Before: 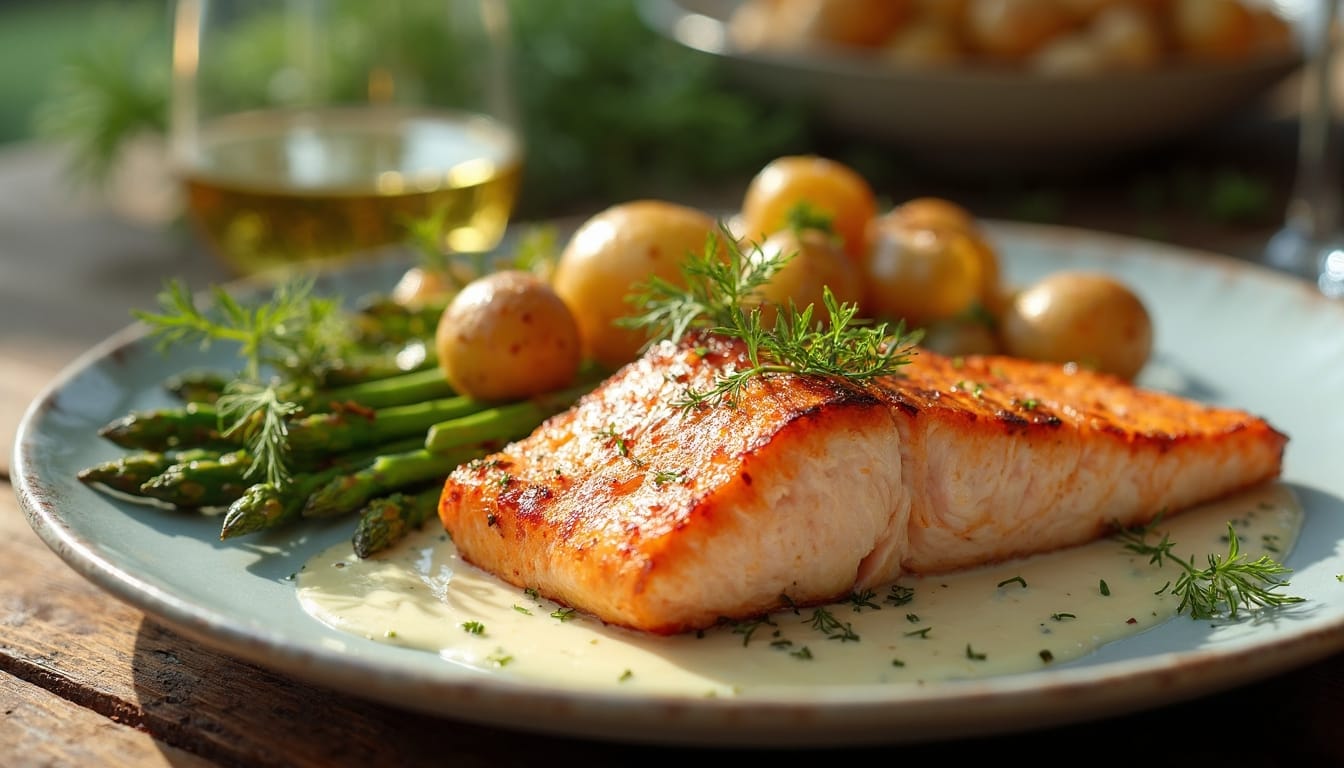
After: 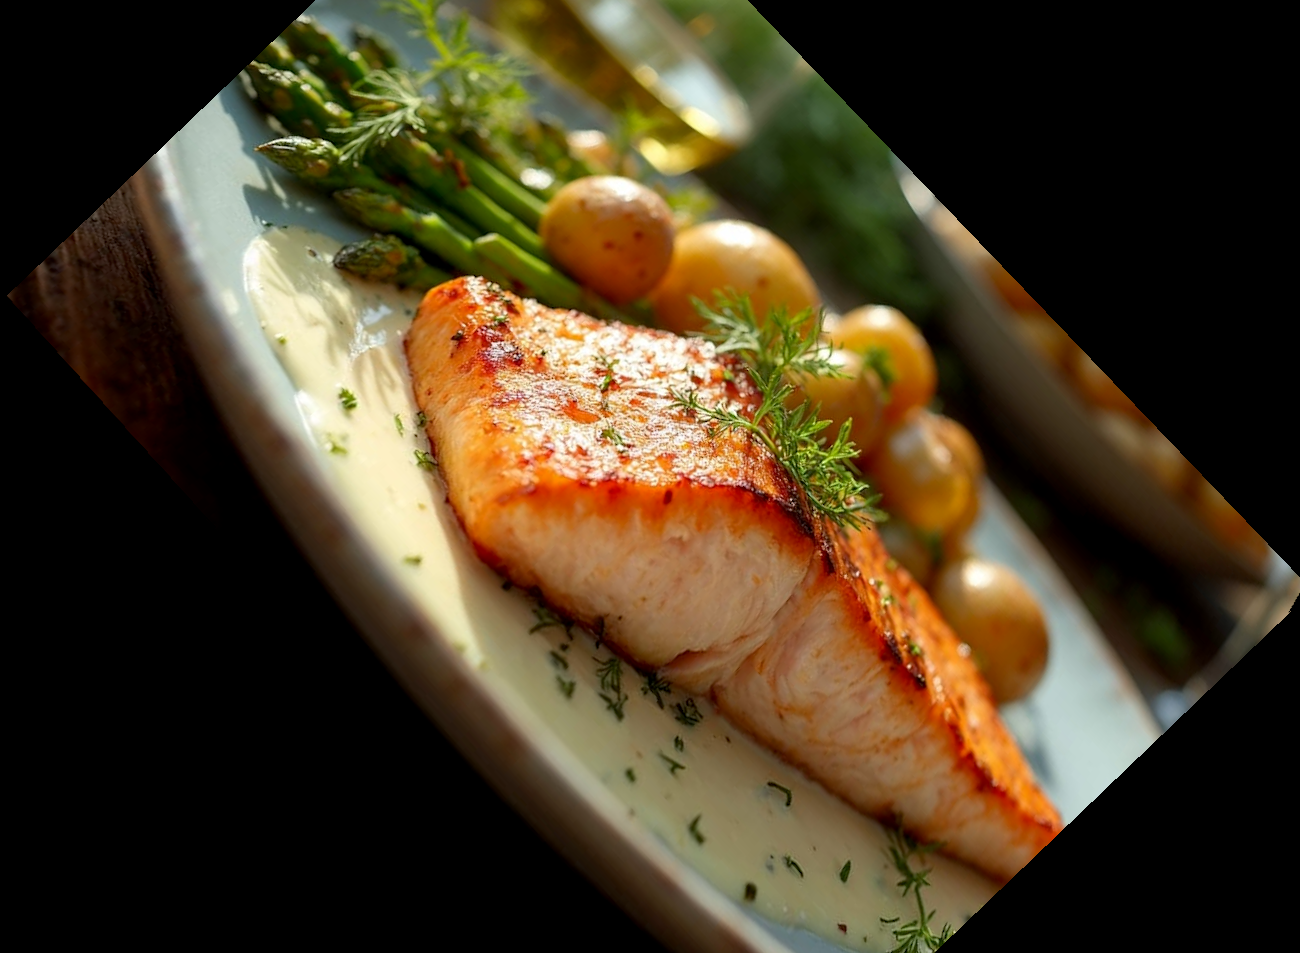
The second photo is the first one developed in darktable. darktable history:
exposure: black level correction 0.004, exposure 0.014 EV, compensate highlight preservation false
crop and rotate: angle -46.26°, top 16.234%, right 0.912%, bottom 11.704%
rotate and perspective: rotation 0.72°, lens shift (vertical) -0.352, lens shift (horizontal) -0.051, crop left 0.152, crop right 0.859, crop top 0.019, crop bottom 0.964
